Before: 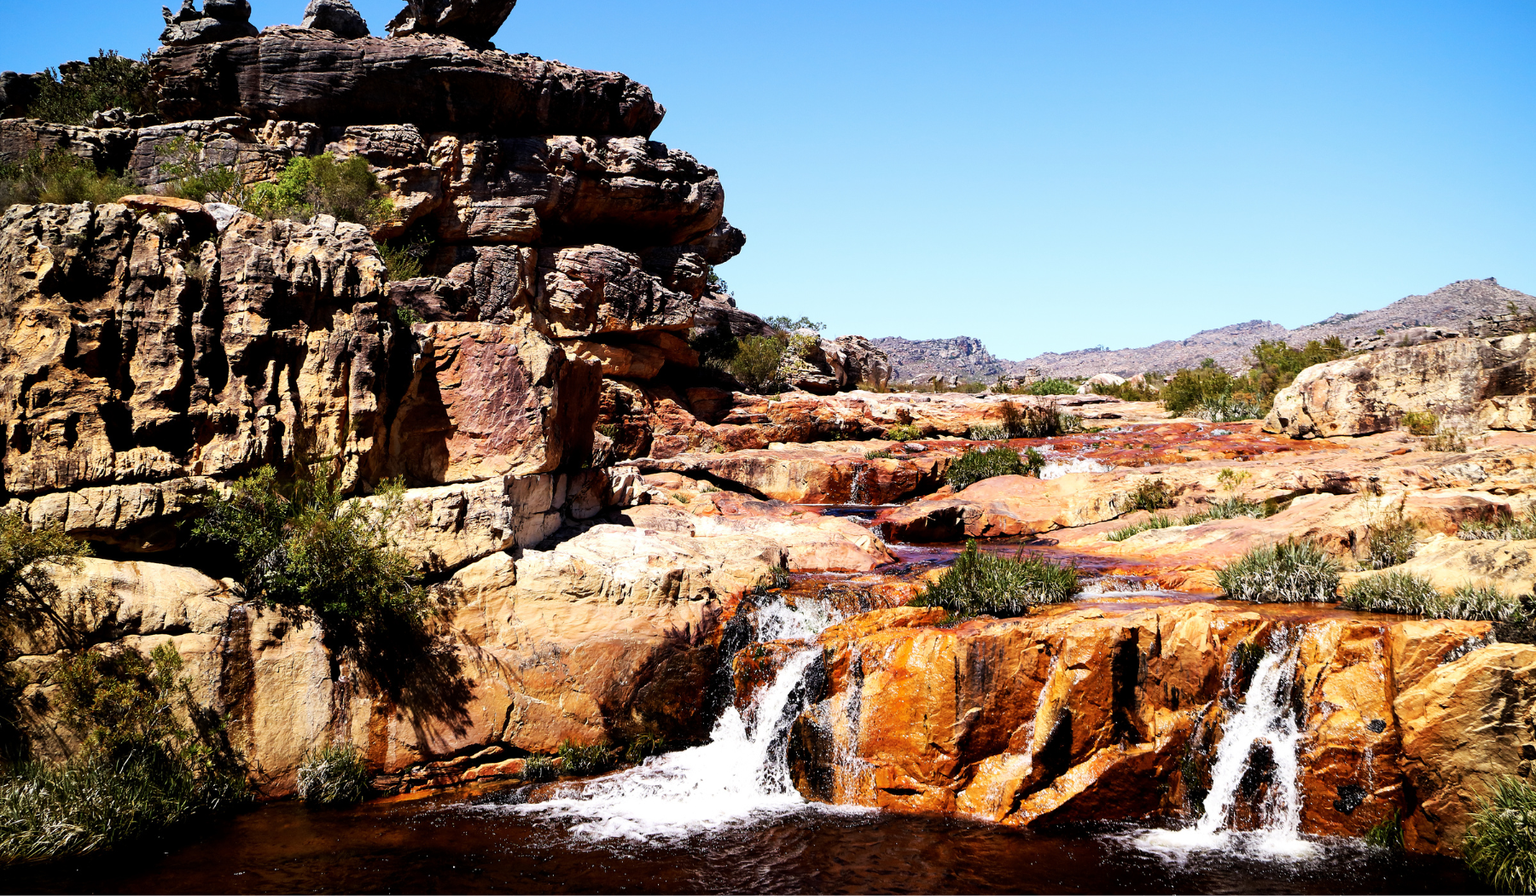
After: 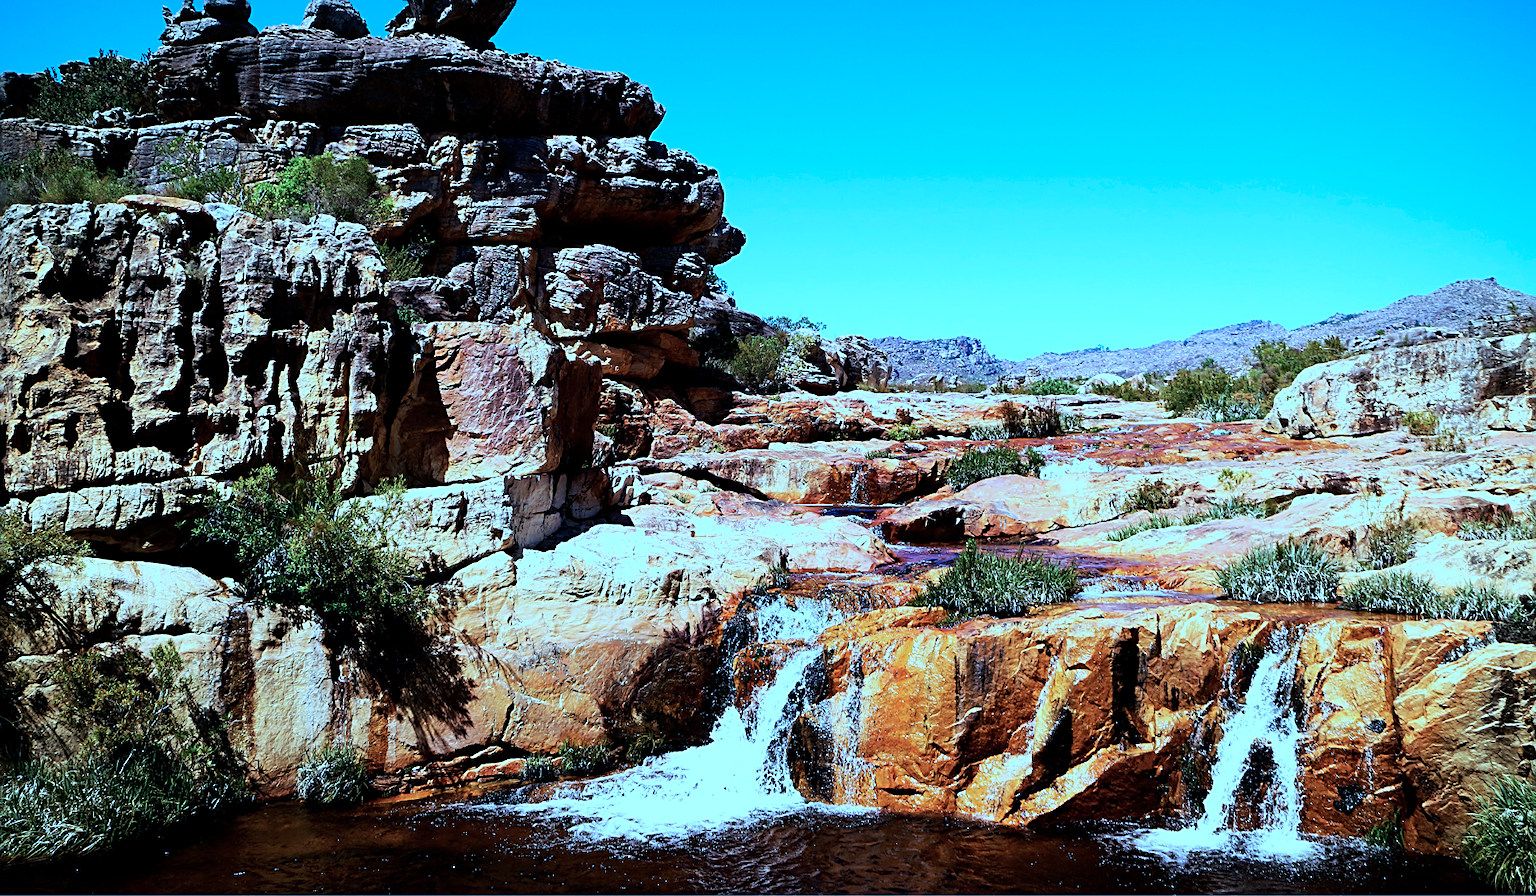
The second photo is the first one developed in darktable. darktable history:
color calibration: illuminant custom, x 0.432, y 0.395, temperature 3098 K
sharpen: on, module defaults
